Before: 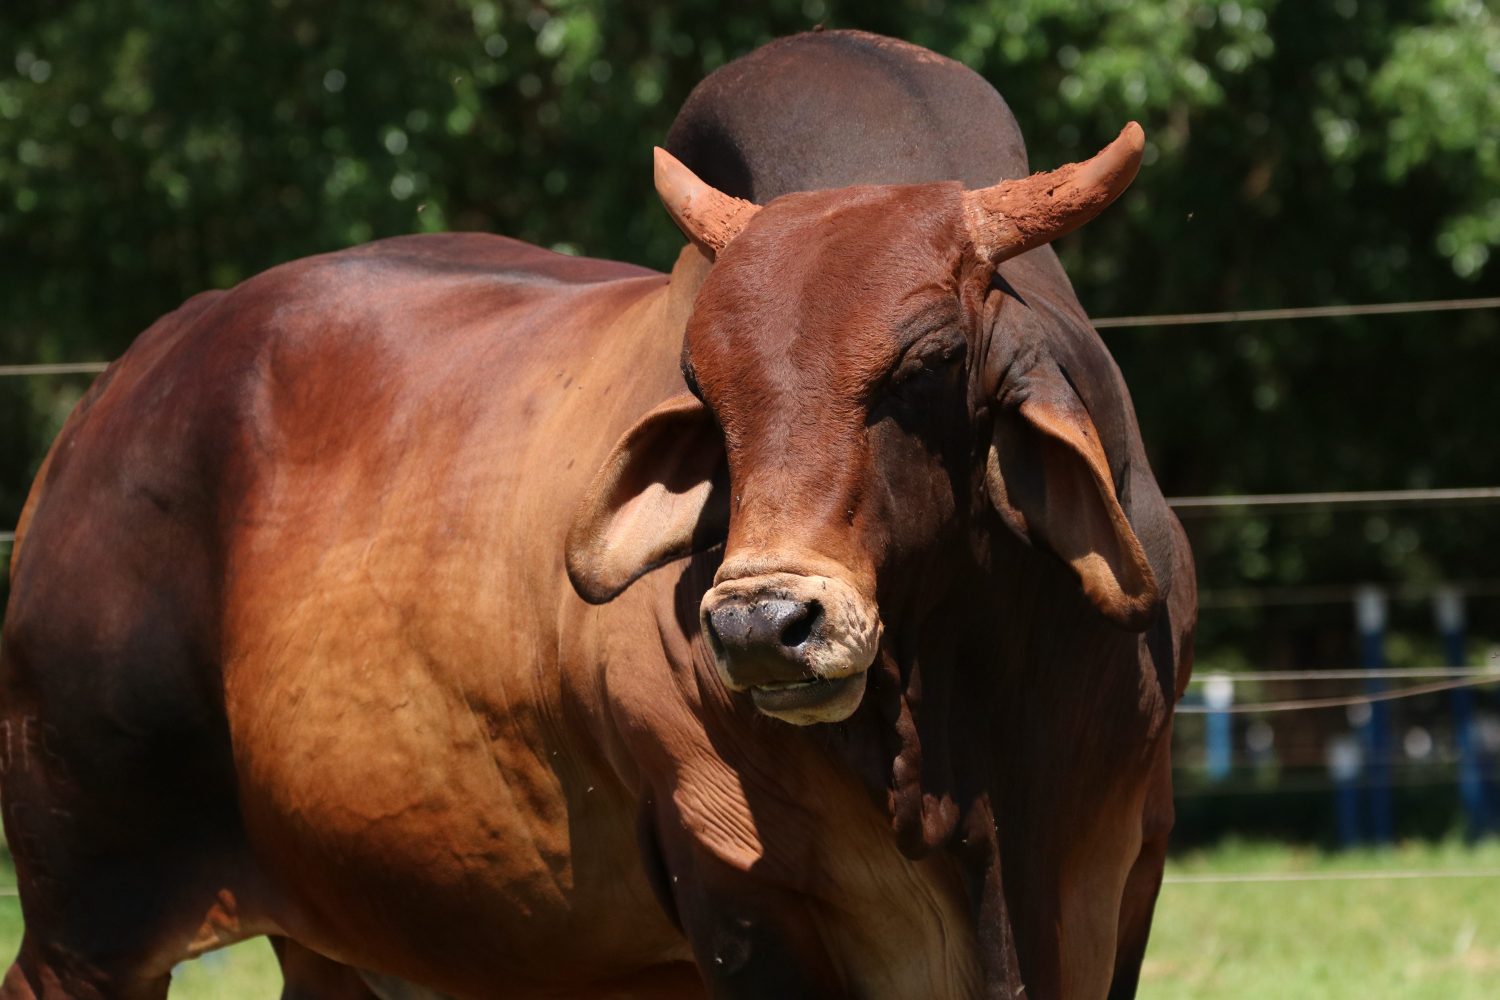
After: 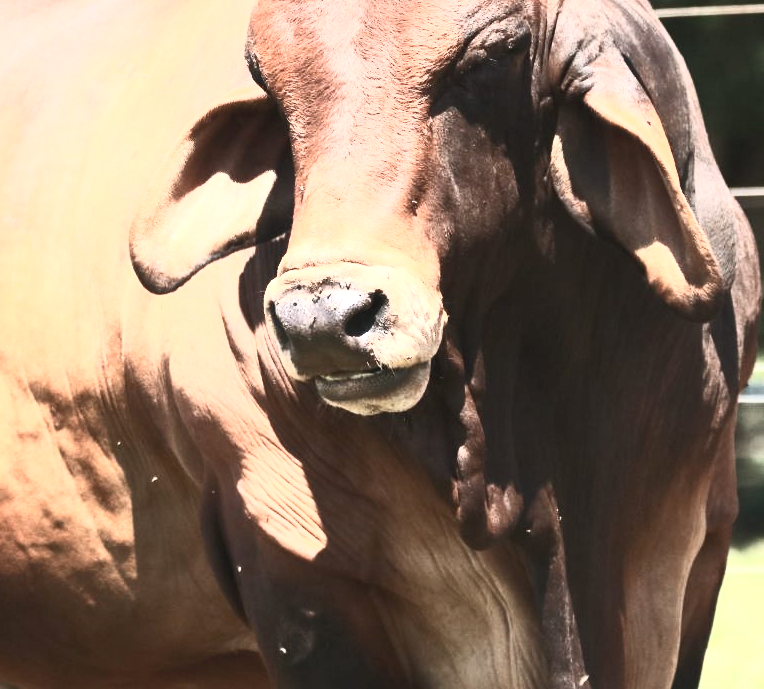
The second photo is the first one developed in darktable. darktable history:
exposure: black level correction 0, exposure 1.442 EV, compensate highlight preservation false
crop and rotate: left 29.176%, top 31.079%, right 19.855%
contrast brightness saturation: contrast 0.586, brightness 0.572, saturation -0.341
